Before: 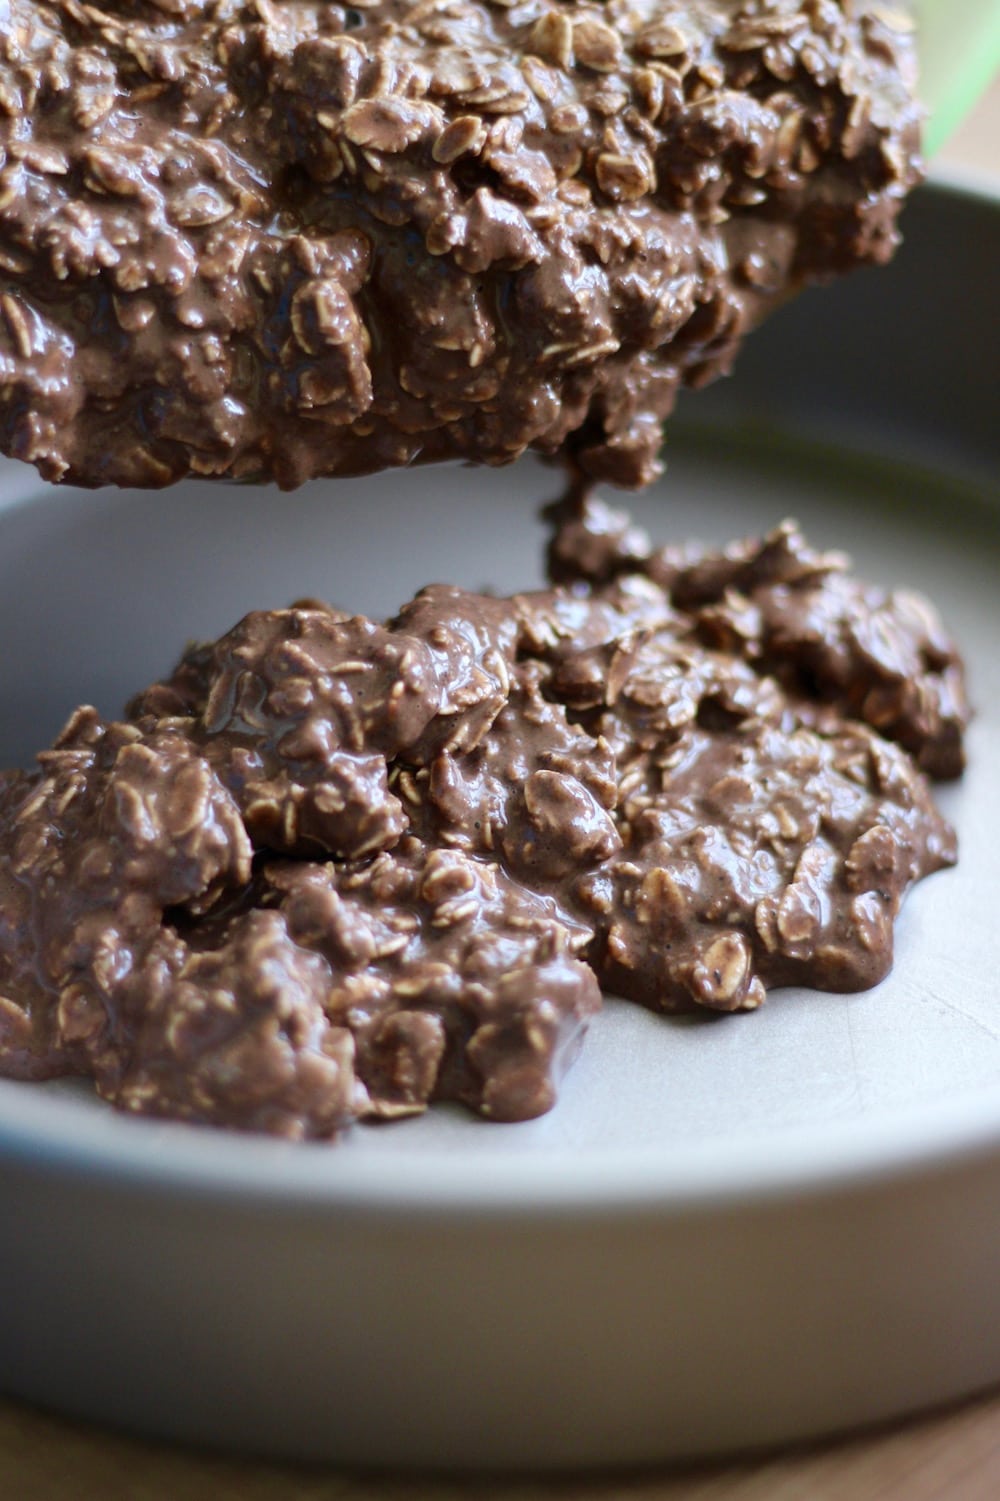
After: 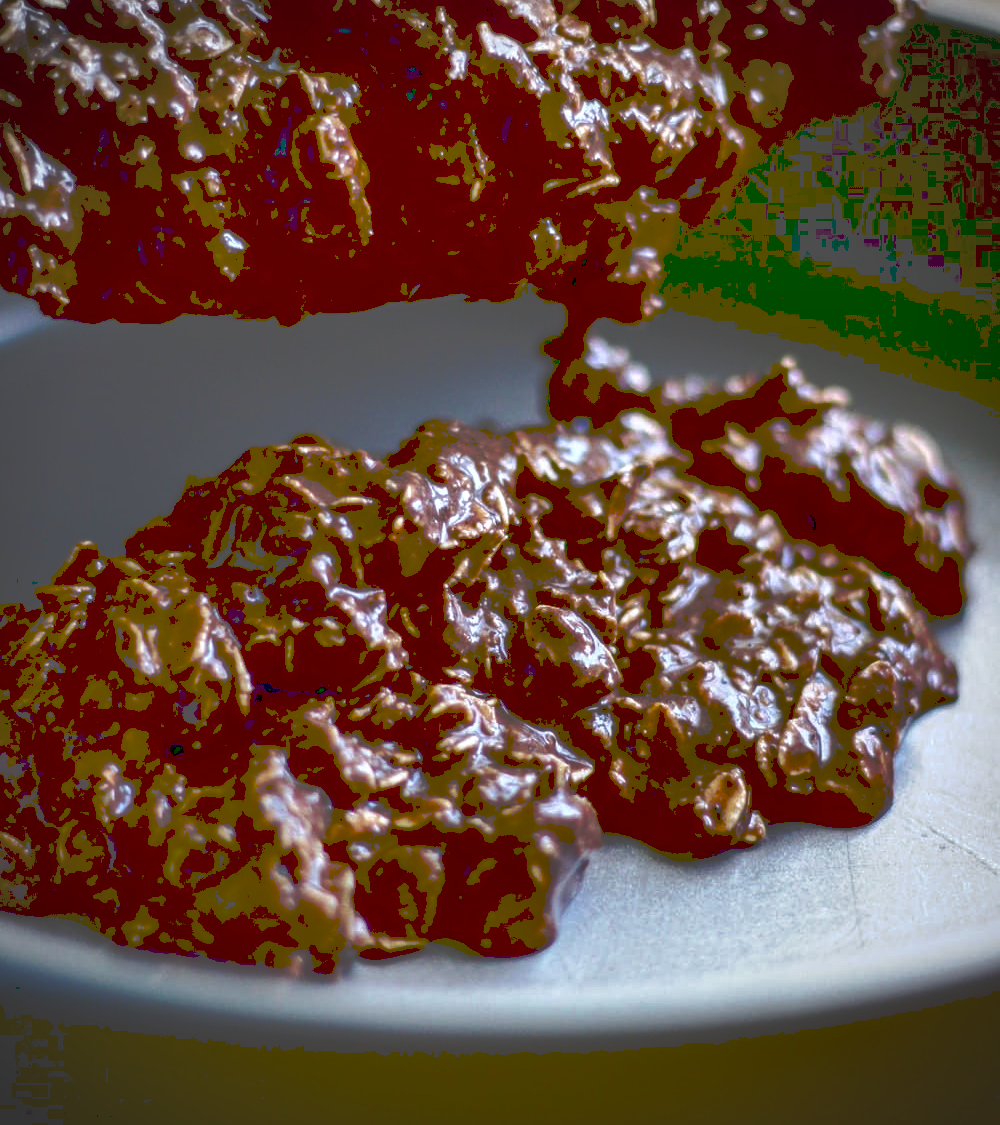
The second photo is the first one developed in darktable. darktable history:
contrast brightness saturation: brightness -1, saturation 1
tone curve: curves: ch0 [(0, 0) (0.003, 0.278) (0.011, 0.282) (0.025, 0.282) (0.044, 0.29) (0.069, 0.295) (0.1, 0.306) (0.136, 0.316) (0.177, 0.33) (0.224, 0.358) (0.277, 0.403) (0.335, 0.451) (0.399, 0.505) (0.468, 0.558) (0.543, 0.611) (0.623, 0.679) (0.709, 0.751) (0.801, 0.815) (0.898, 0.863) (1, 1)], preserve colors none
shadows and highlights: shadows 37.27, highlights -28.18, soften with gaussian
local contrast: detail 160%
crop: top 11.038%, bottom 13.962%
vignetting: on, module defaults
